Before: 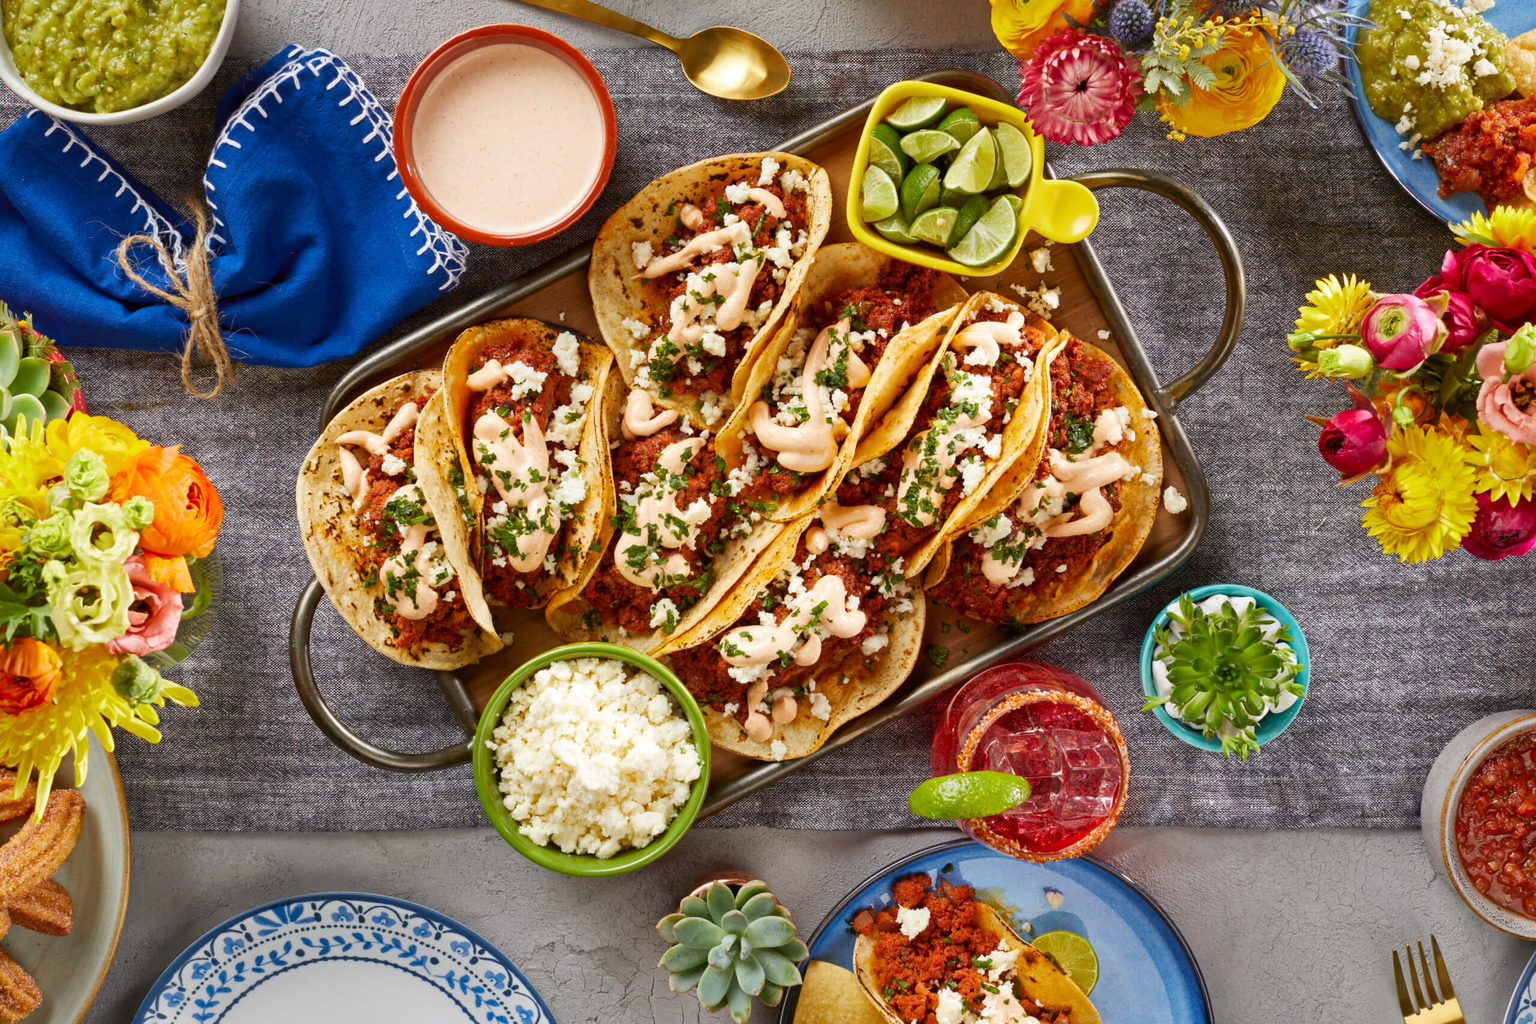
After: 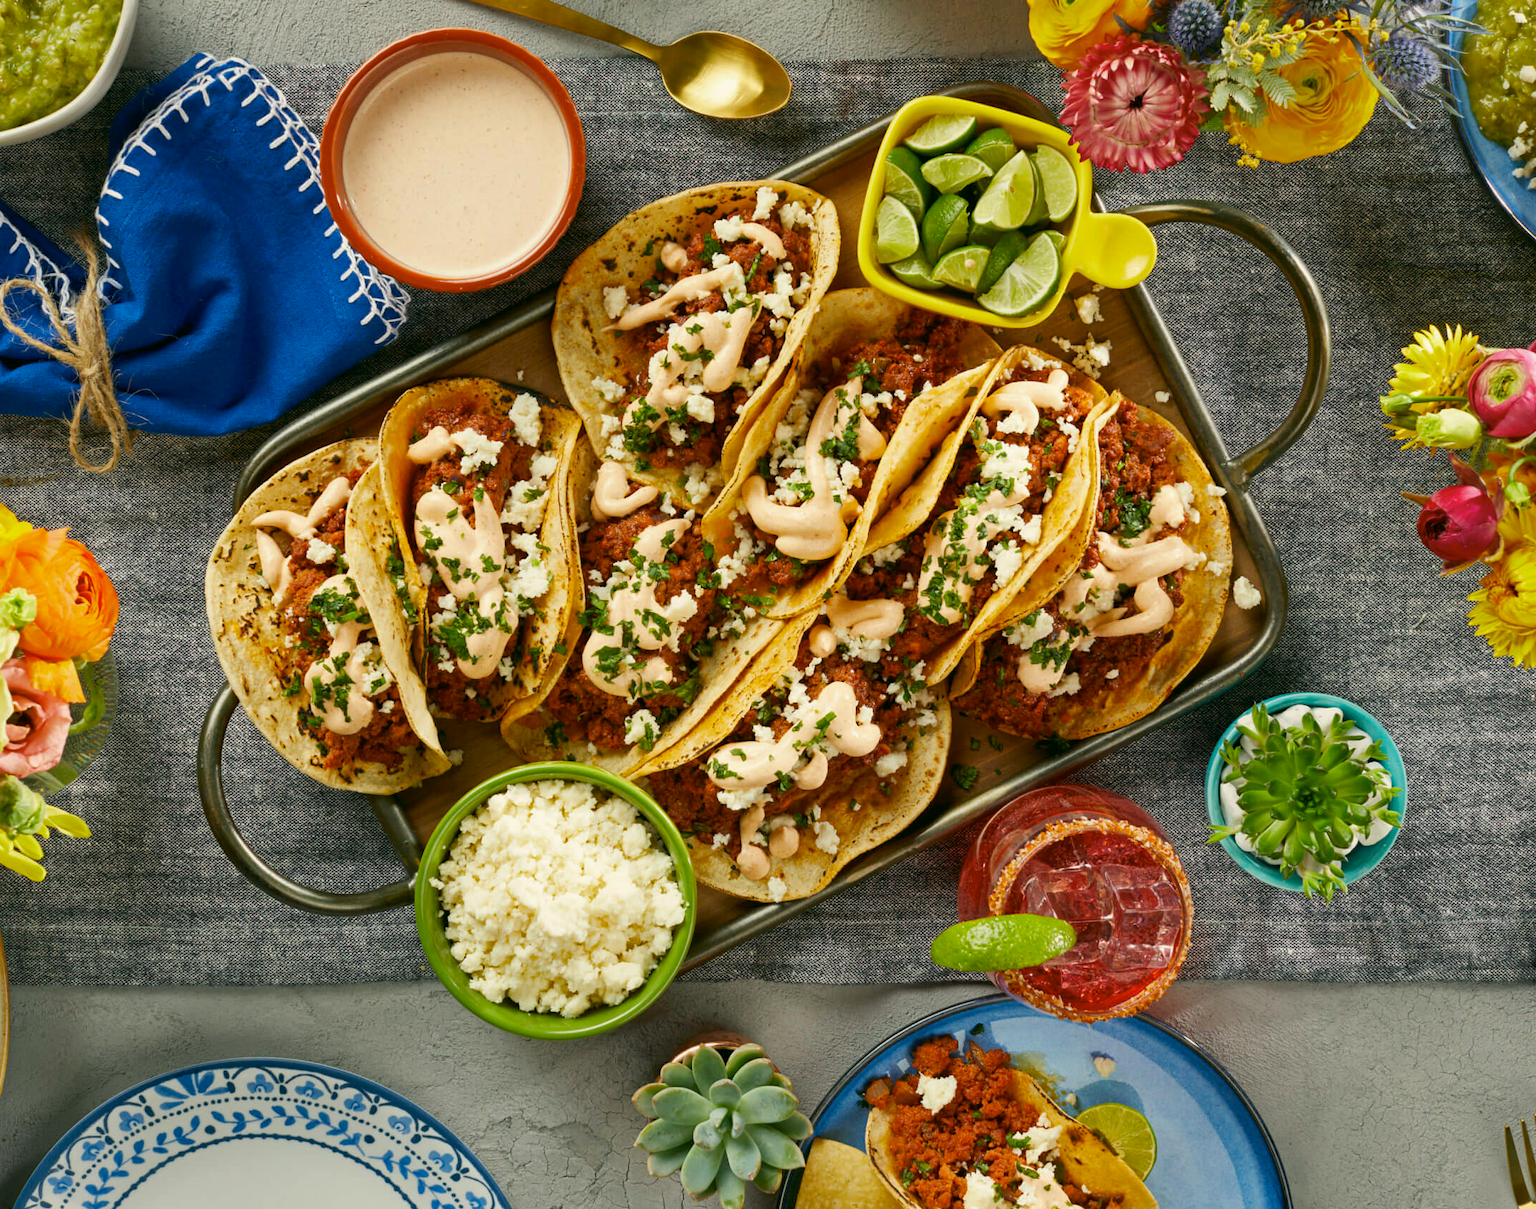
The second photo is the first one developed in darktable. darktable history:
tone equalizer: on, module defaults
exposure: black level correction 0.001, exposure -0.125 EV, compensate exposure bias true, compensate highlight preservation false
crop: left 8.026%, right 7.374%
color correction: highlights a* -0.482, highlights b* 9.48, shadows a* -9.48, shadows b* 0.803
